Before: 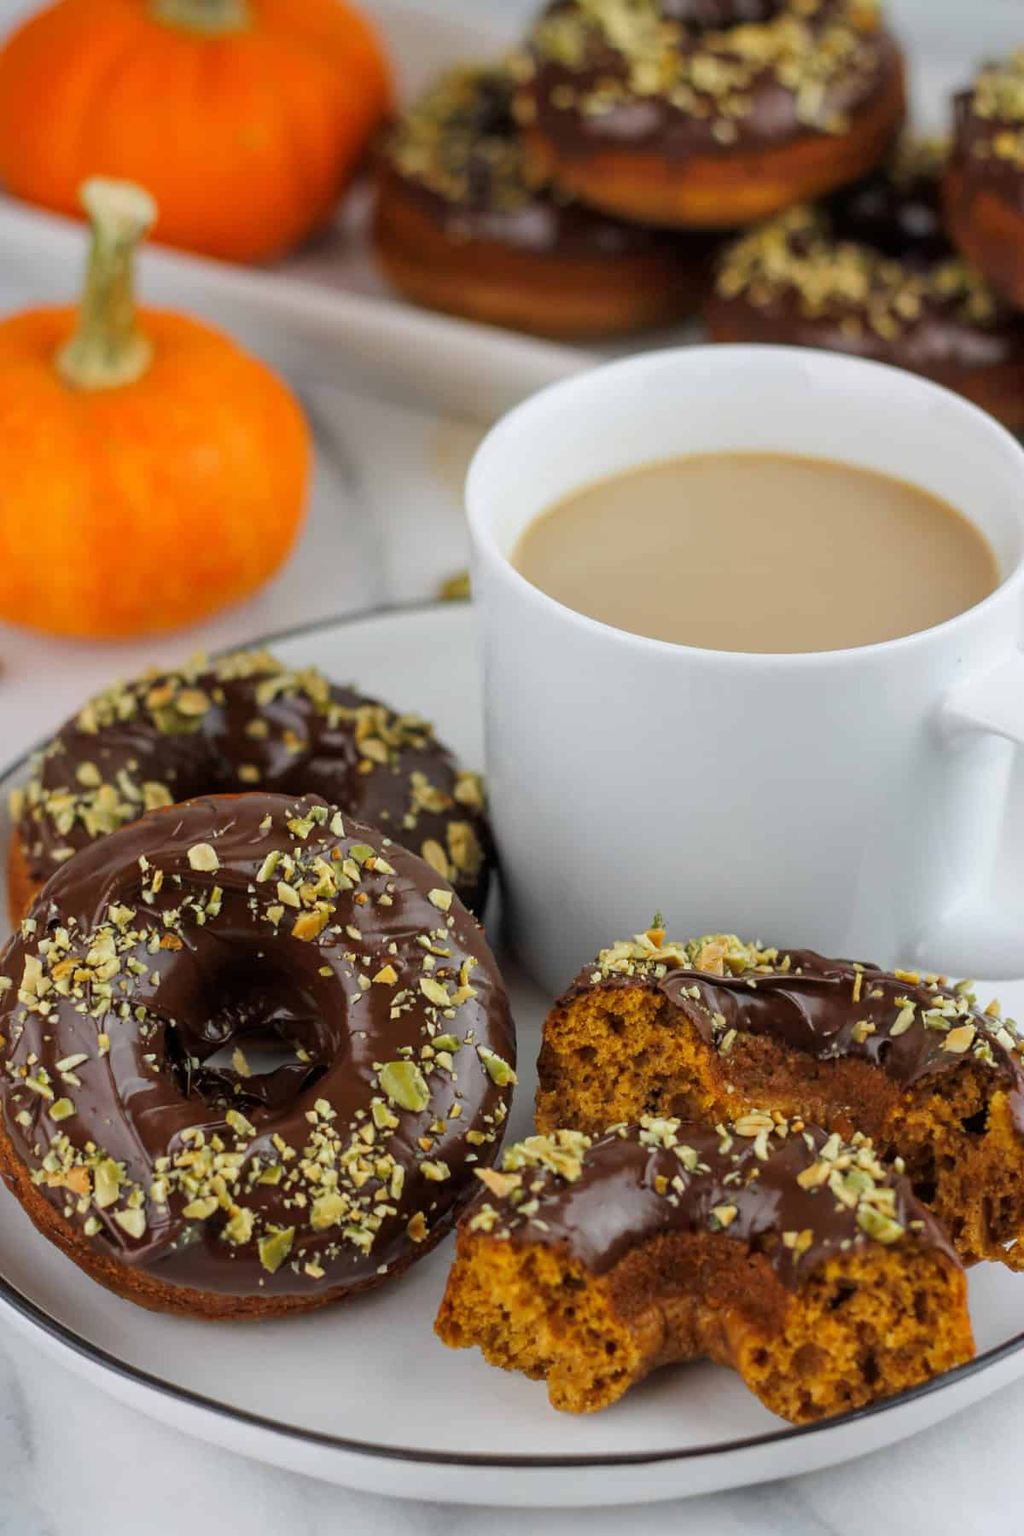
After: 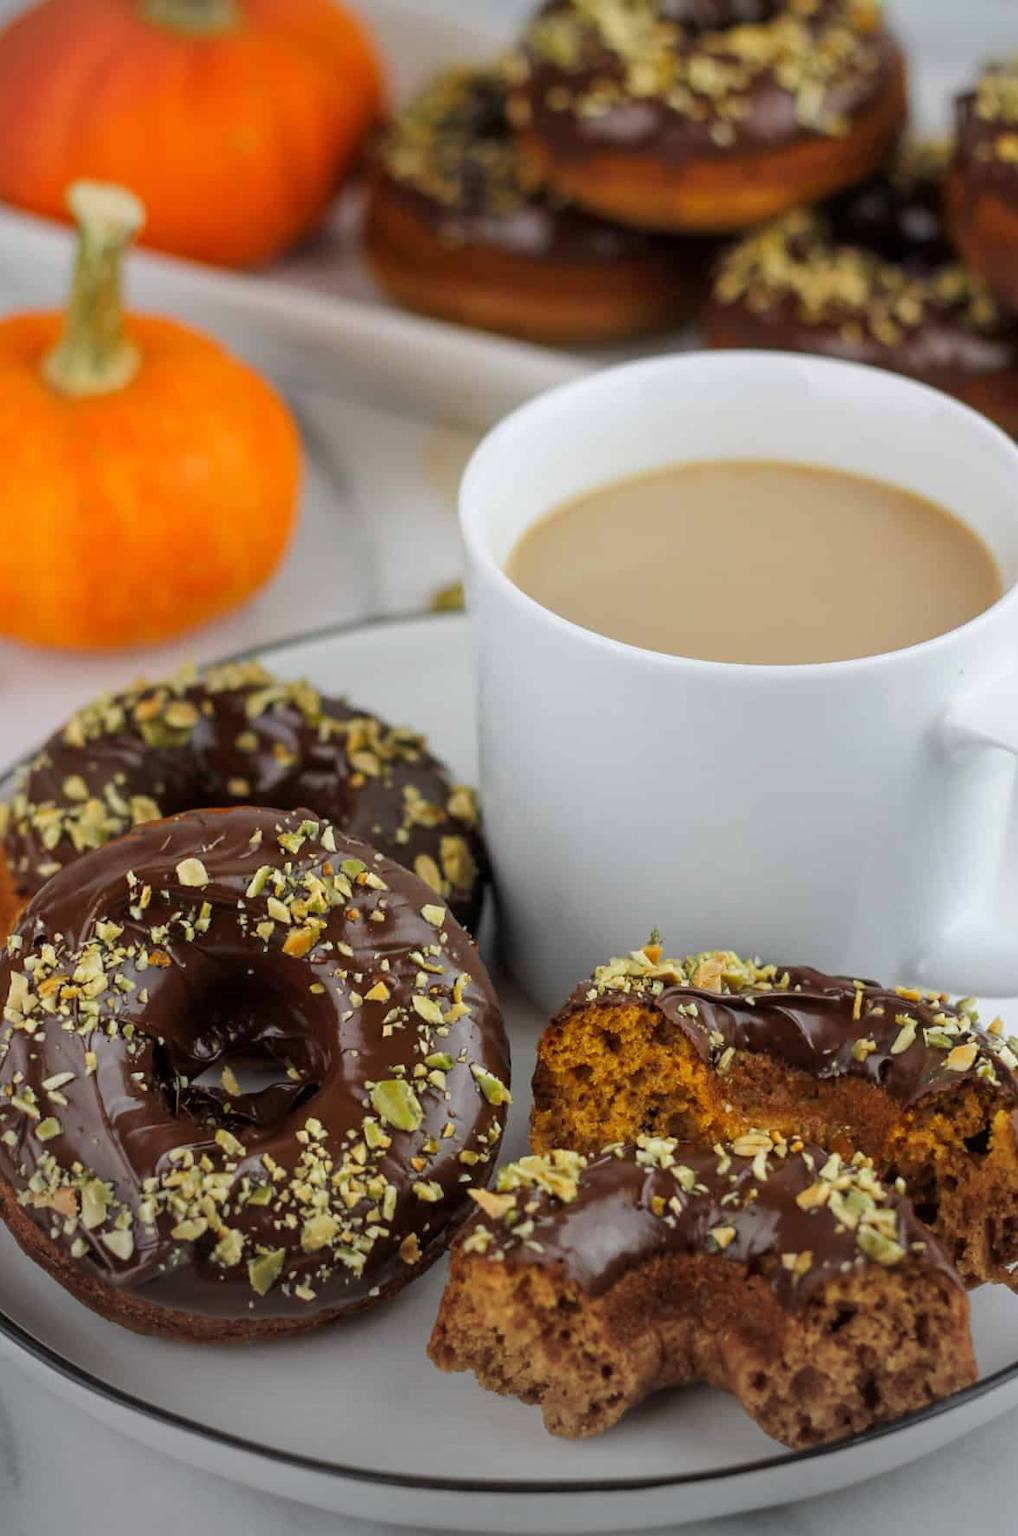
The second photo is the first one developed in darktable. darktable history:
vignetting: fall-off start 97.2%, center (0.218, -0.241), width/height ratio 1.181
crop and rotate: left 1.486%, right 0.714%, bottom 1.71%
